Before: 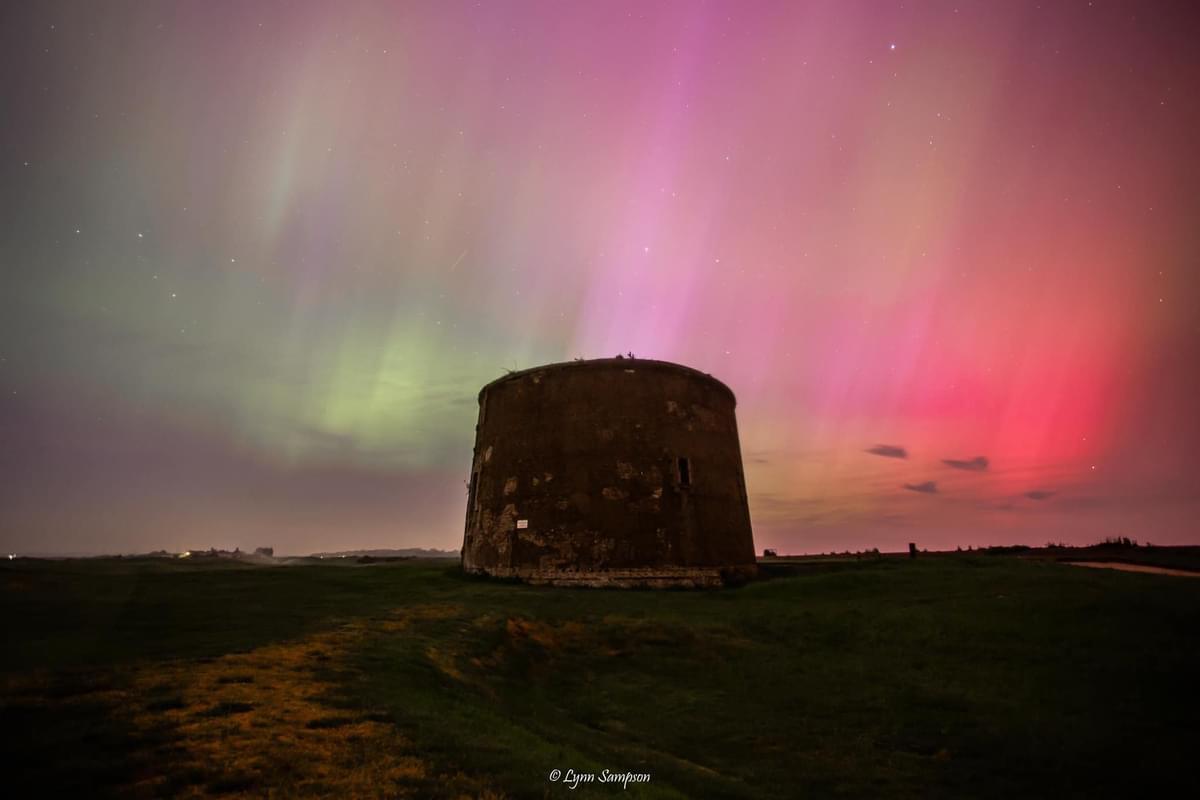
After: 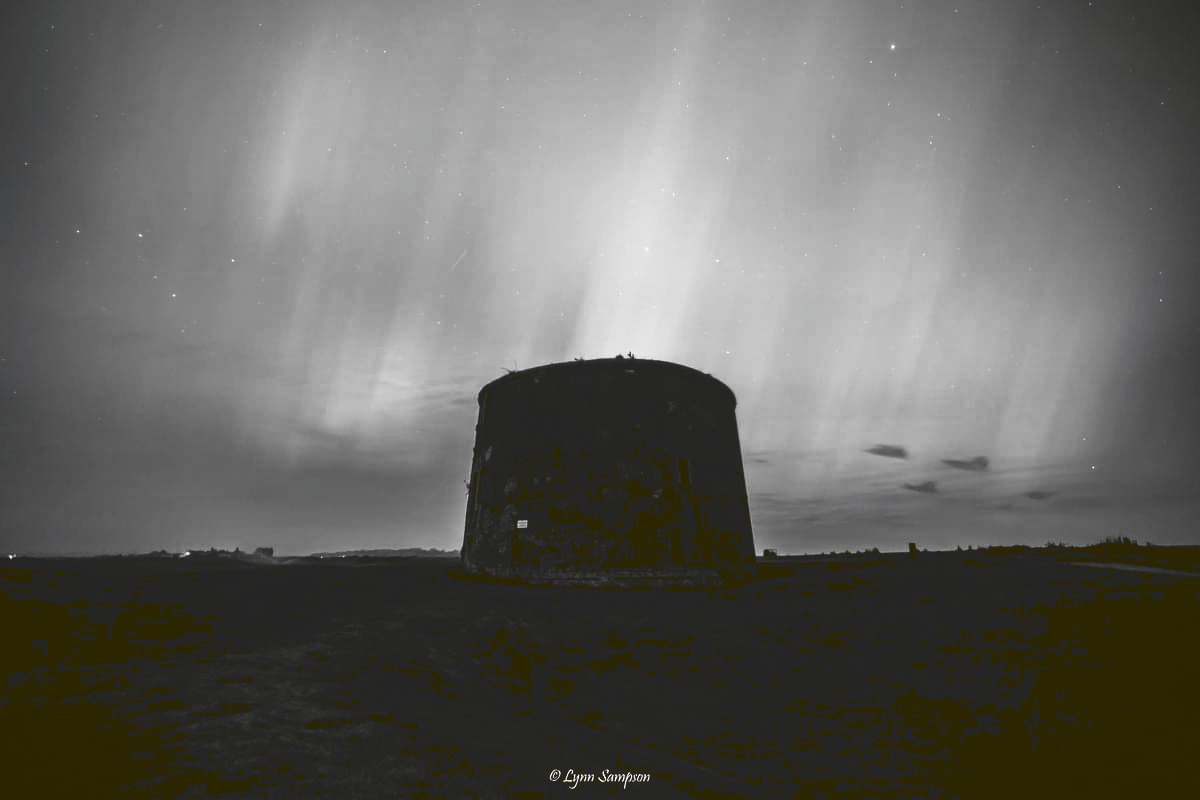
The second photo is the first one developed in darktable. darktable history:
tone curve: curves: ch0 [(0, 0) (0.003, 0.142) (0.011, 0.142) (0.025, 0.147) (0.044, 0.147) (0.069, 0.152) (0.1, 0.16) (0.136, 0.172) (0.177, 0.193) (0.224, 0.221) (0.277, 0.264) (0.335, 0.322) (0.399, 0.399) (0.468, 0.49) (0.543, 0.593) (0.623, 0.723) (0.709, 0.841) (0.801, 0.925) (0.898, 0.976) (1, 1)], preserve colors none
color look up table: target L [91.64, 83.84, 84.56, 76.98, 74.42, 67.99, 40.18, 42.1, 49.9, 19.87, 18, 5.464, 200.09, 72.58, 71.71, 78.43, 62.97, 64.99, 68.99, 55.54, 47.24, 41.28, 21.25, 5.464, 94.45, 82.41, 84.56, 70.23, 81.69, 67.24, 74.78, 84.56, 45.63, 58.64, 45.36, 44, 30.59, 45.63, 24.87, 5.464, 1.645, 98.62, 83.84, 83.12, 67.24, 52.27, 75.88, 59.41, 35.3], target a [-0.1, -0.003, -0.003, 0, 0, 0.001 ×4, -0.001, -0.001, -0.458, 0, 0, 0.001, 0, 0.001 ×6, 0, -0.458, -0.1, -0.002, -0.003, 0.001, -0.003, 0.001, 0, -0.003, 0.001 ×4, 0, 0.001, 0, -0.458, -0.153, -0.288, -0.003, -0.001, 0.001, 0.001, -0.001, 0.001, 0], target b [1.238, 0.027, 0.026, 0.003, 0.003, -0.004 ×4, 0.008, 0.008, 5.644, 0, 0.003, -0.004, 0.003, -0.004 ×6, 0, 5.644, 1.23, 0.026, 0.026, -0.004, 0.026, -0.004, 0.003, 0.026, -0.004 ×4, -0.001, -0.004, 0, 5.644, 1.891, 3.612, 0.027, 0.003, -0.004, -0.004, 0.004, -0.007, -0.001], num patches 49
